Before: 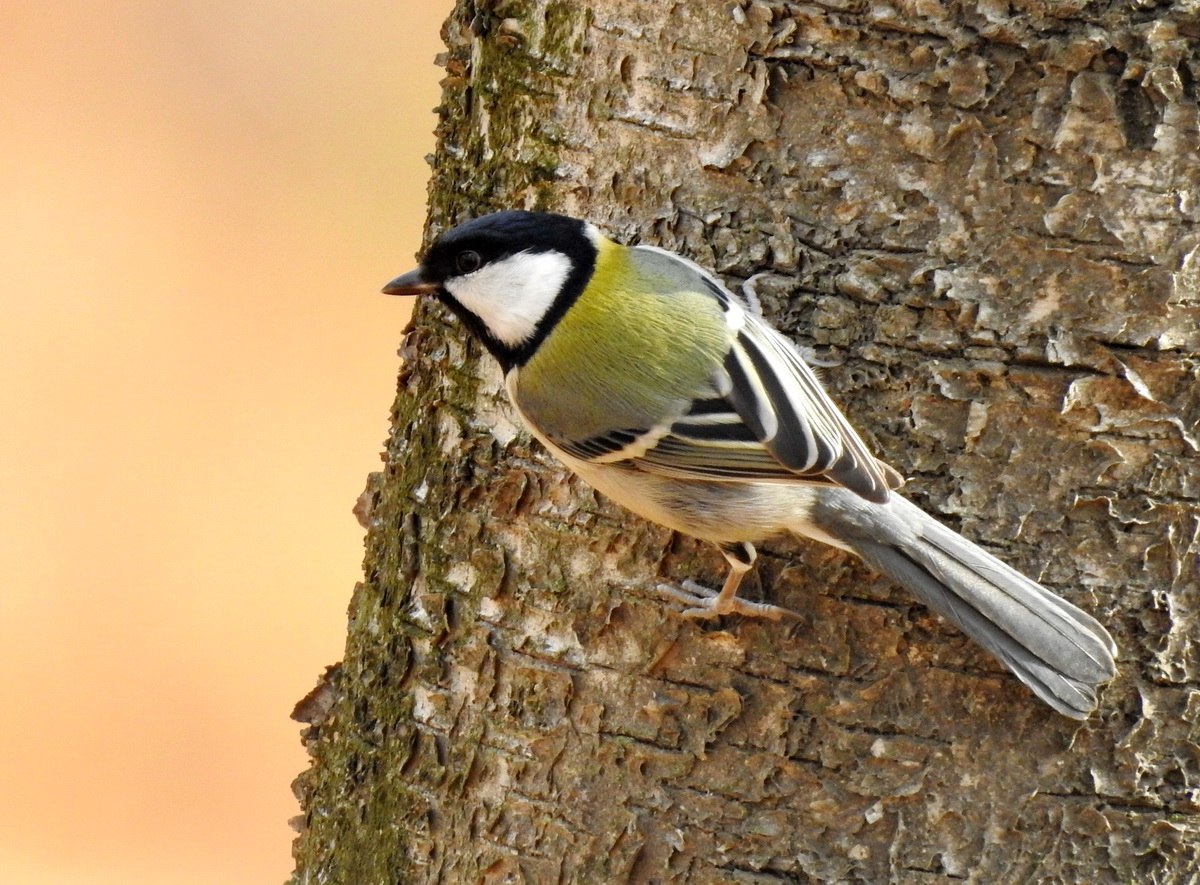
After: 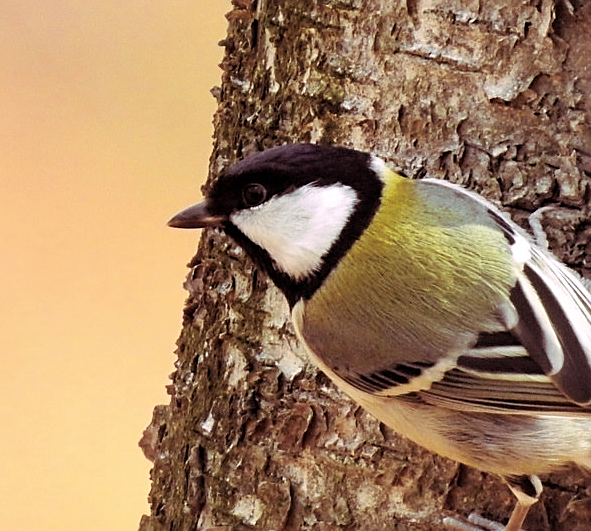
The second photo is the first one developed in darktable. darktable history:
color zones: curves: ch0 [(0.068, 0.464) (0.25, 0.5) (0.48, 0.508) (0.75, 0.536) (0.886, 0.476) (0.967, 0.456)]; ch1 [(0.066, 0.456) (0.25, 0.5) (0.616, 0.508) (0.746, 0.56) (0.934, 0.444)]
crop: left 17.835%, top 7.675%, right 32.881%, bottom 32.213%
split-toning: highlights › hue 298.8°, highlights › saturation 0.73, compress 41.76%
sharpen: on, module defaults
white balance: emerald 1
